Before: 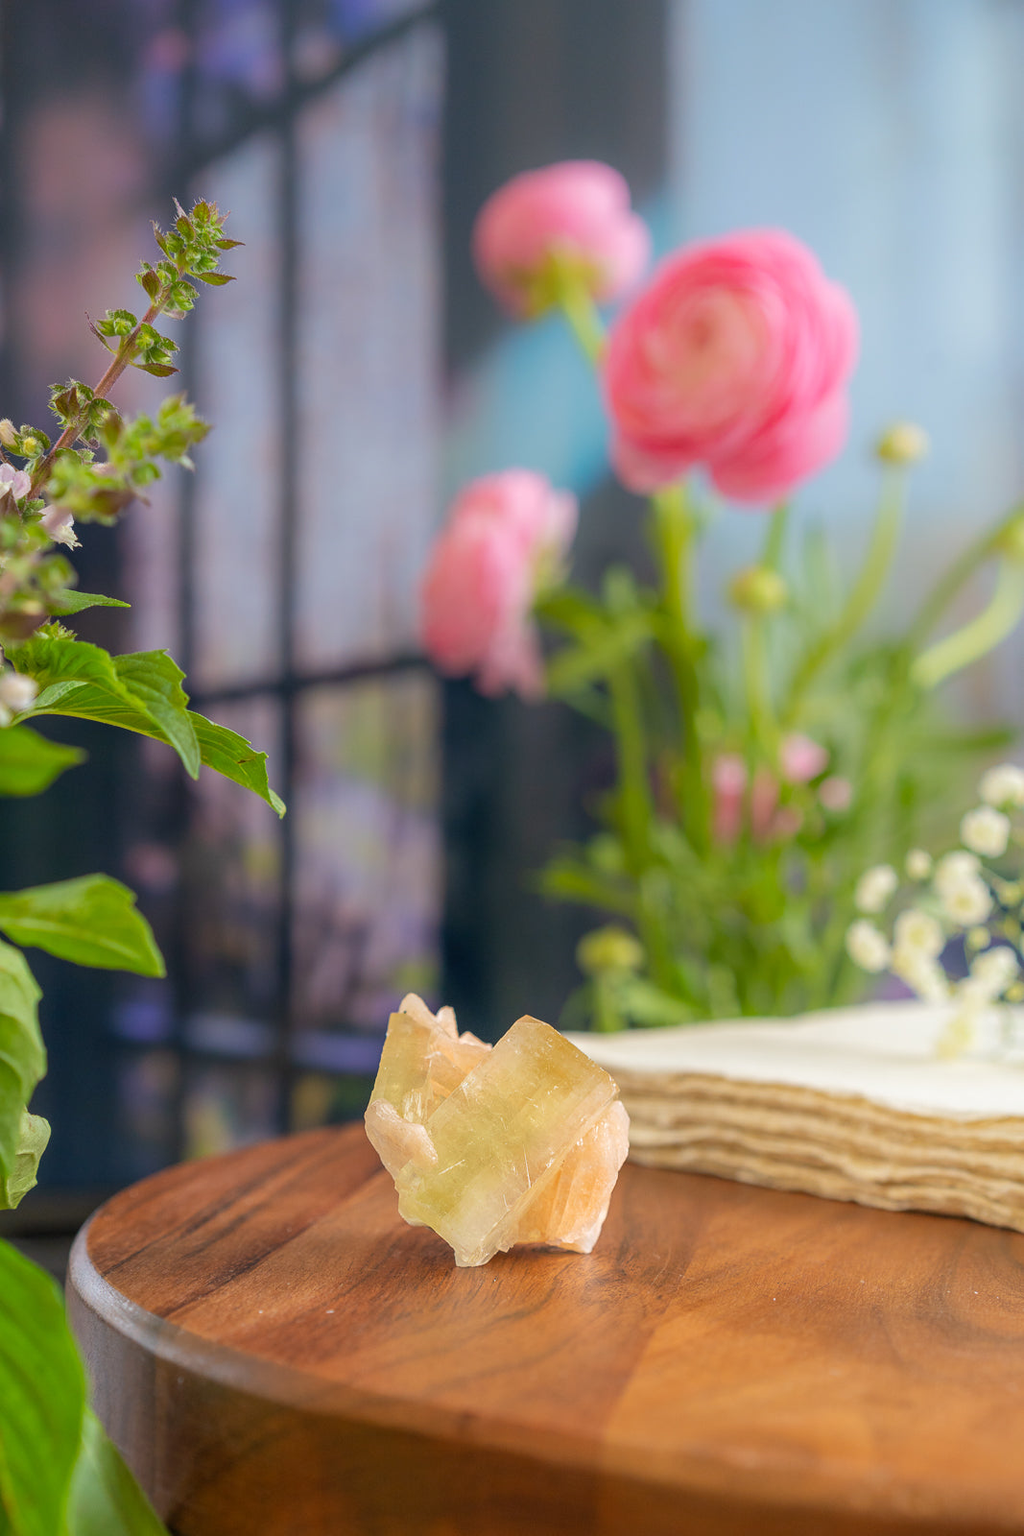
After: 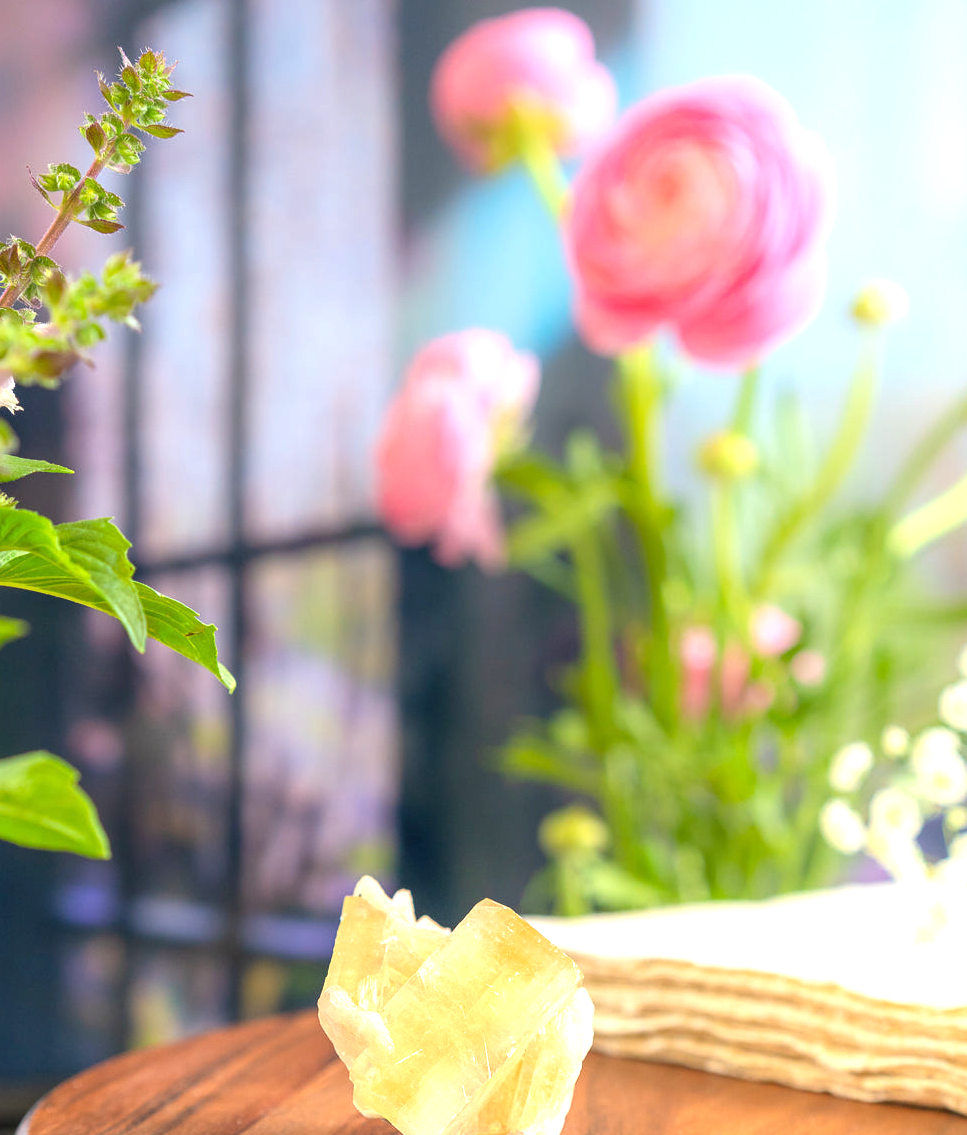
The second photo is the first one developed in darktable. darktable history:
exposure: exposure 0.99 EV, compensate exposure bias true, compensate highlight preservation false
crop: left 5.833%, top 9.971%, right 3.515%, bottom 19.082%
